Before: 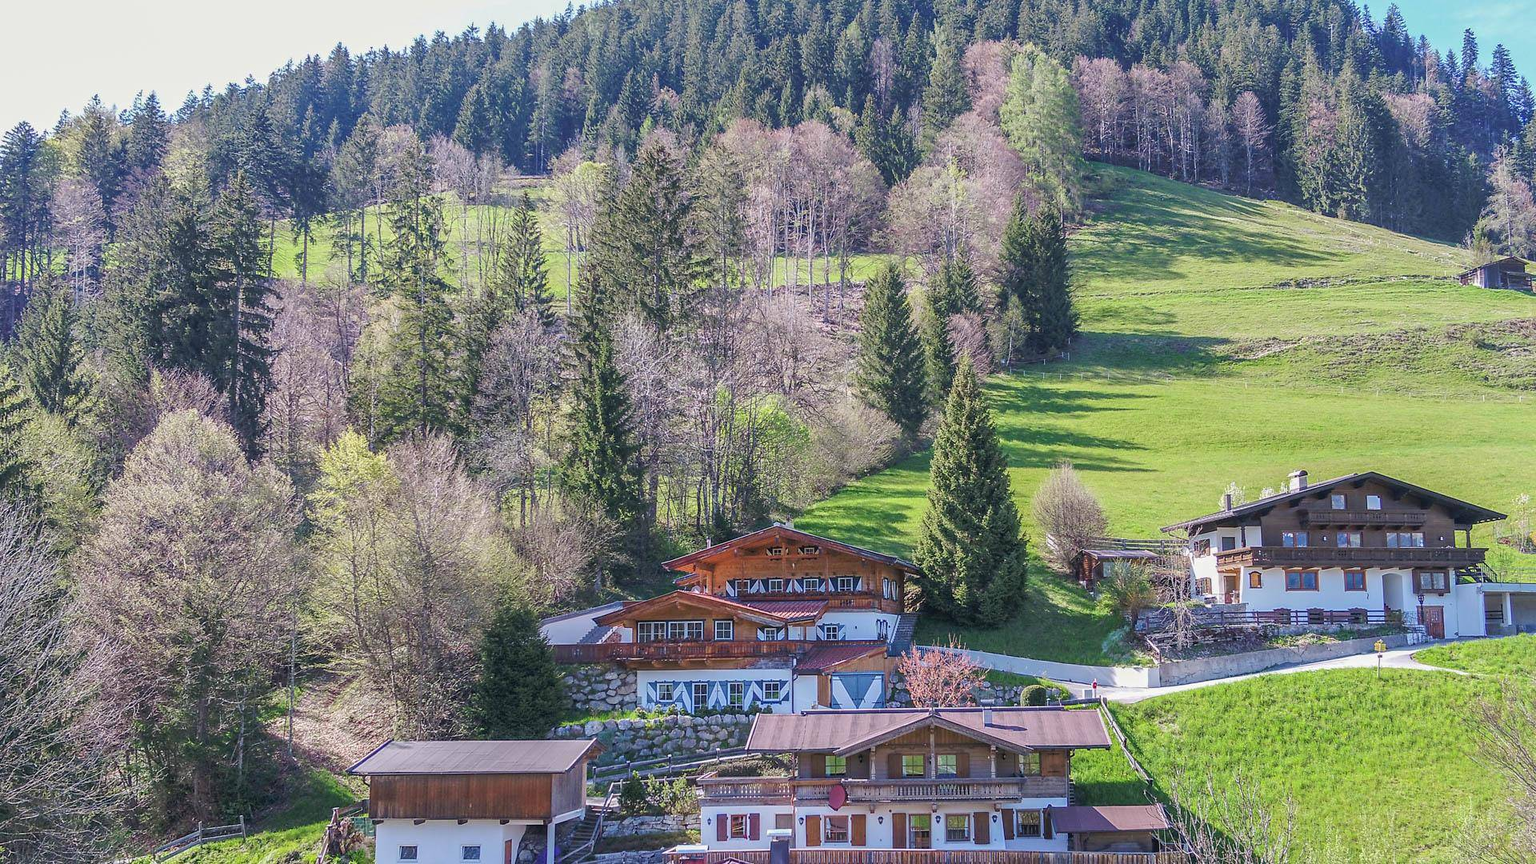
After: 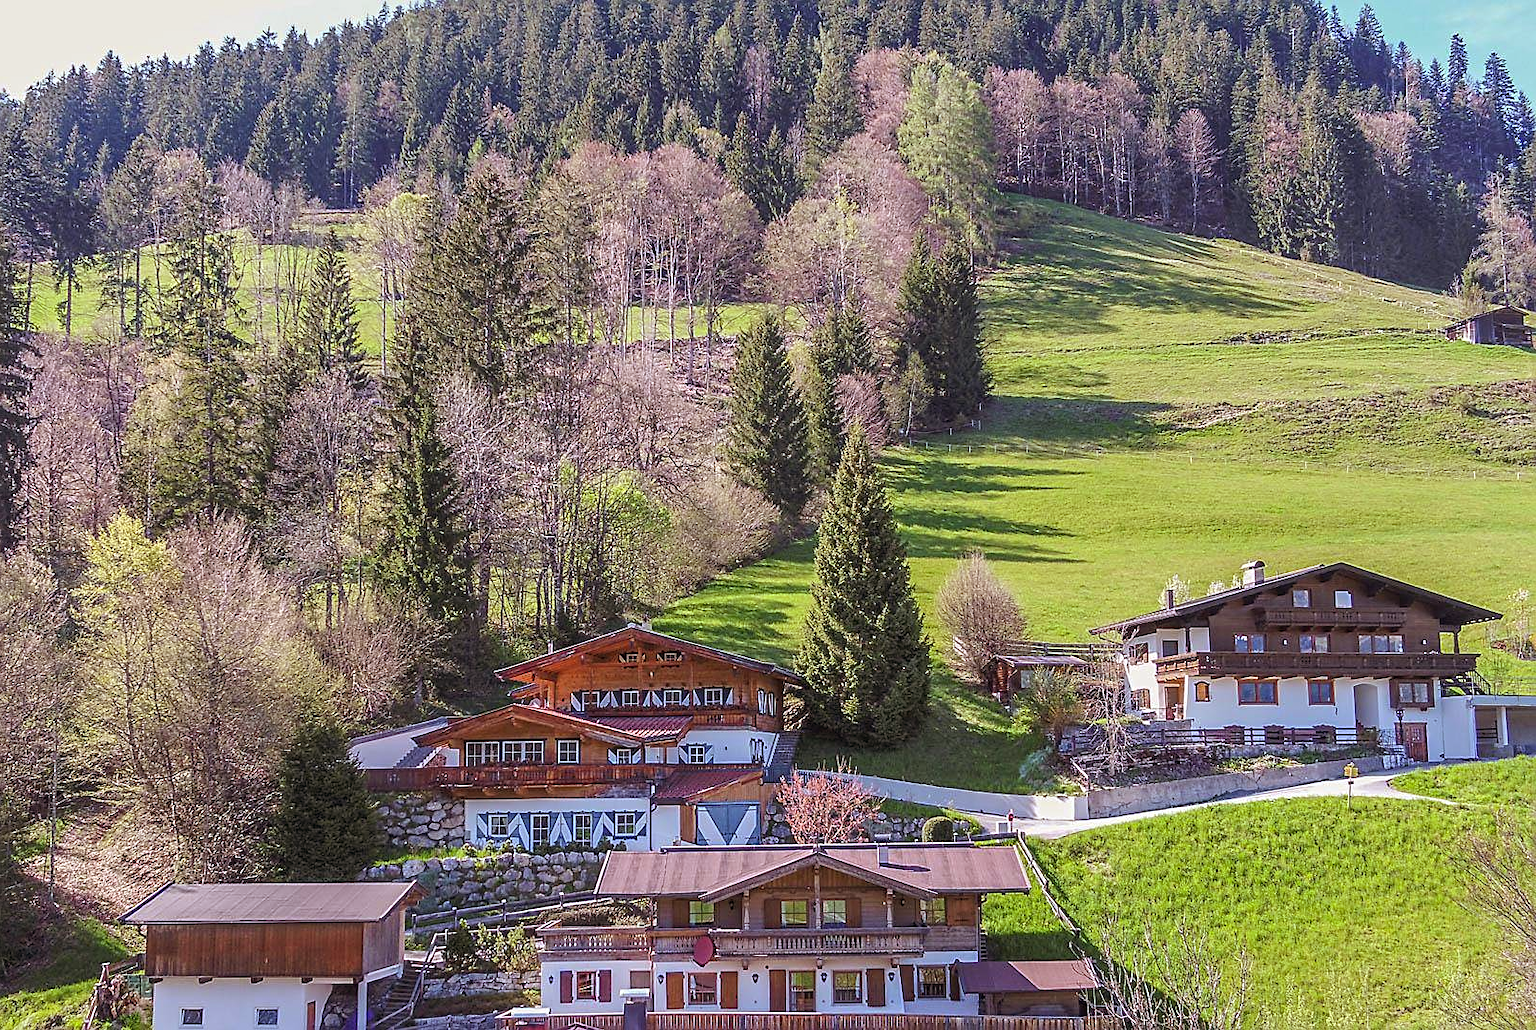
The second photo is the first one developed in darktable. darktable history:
rgb levels: mode RGB, independent channels, levels [[0, 0.5, 1], [0, 0.521, 1], [0, 0.536, 1]]
crop: left 16.145%
sharpen: on, module defaults
